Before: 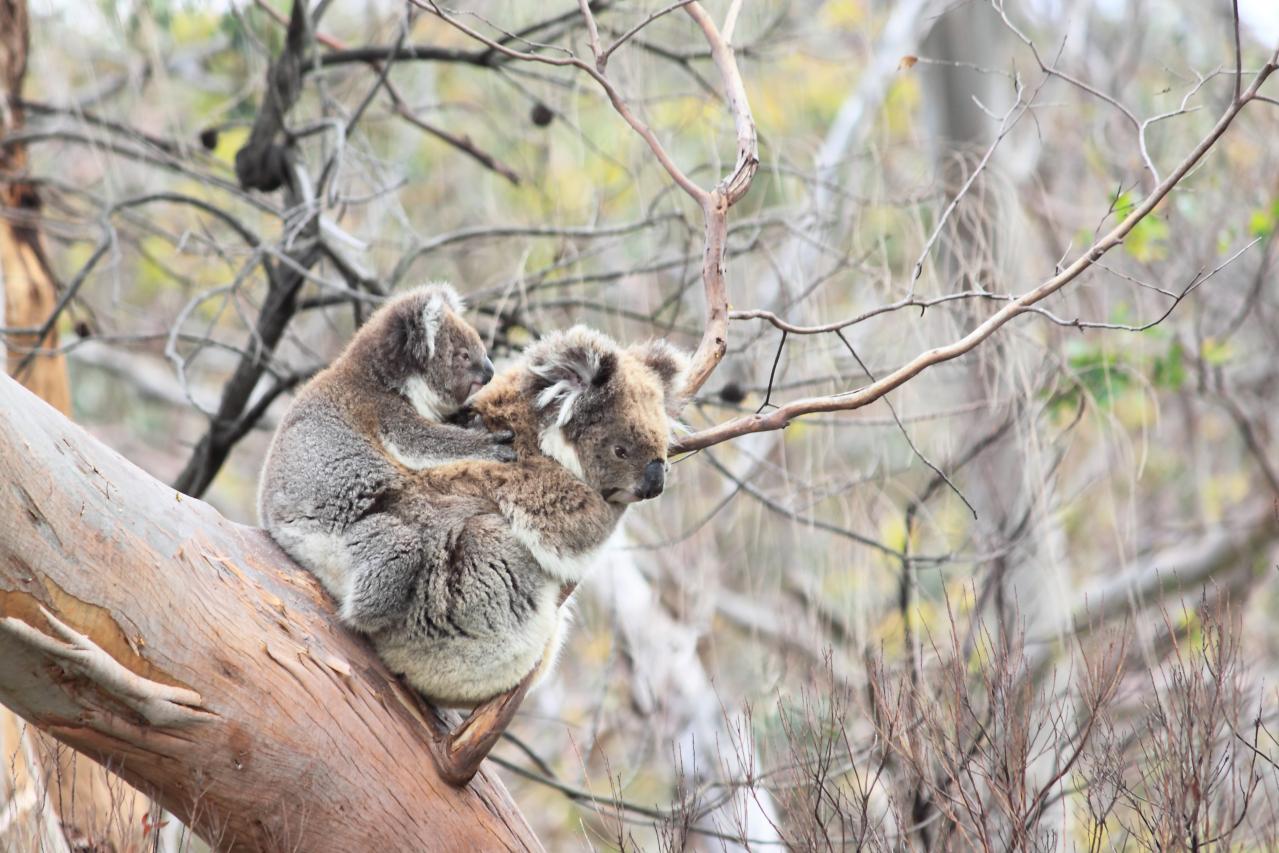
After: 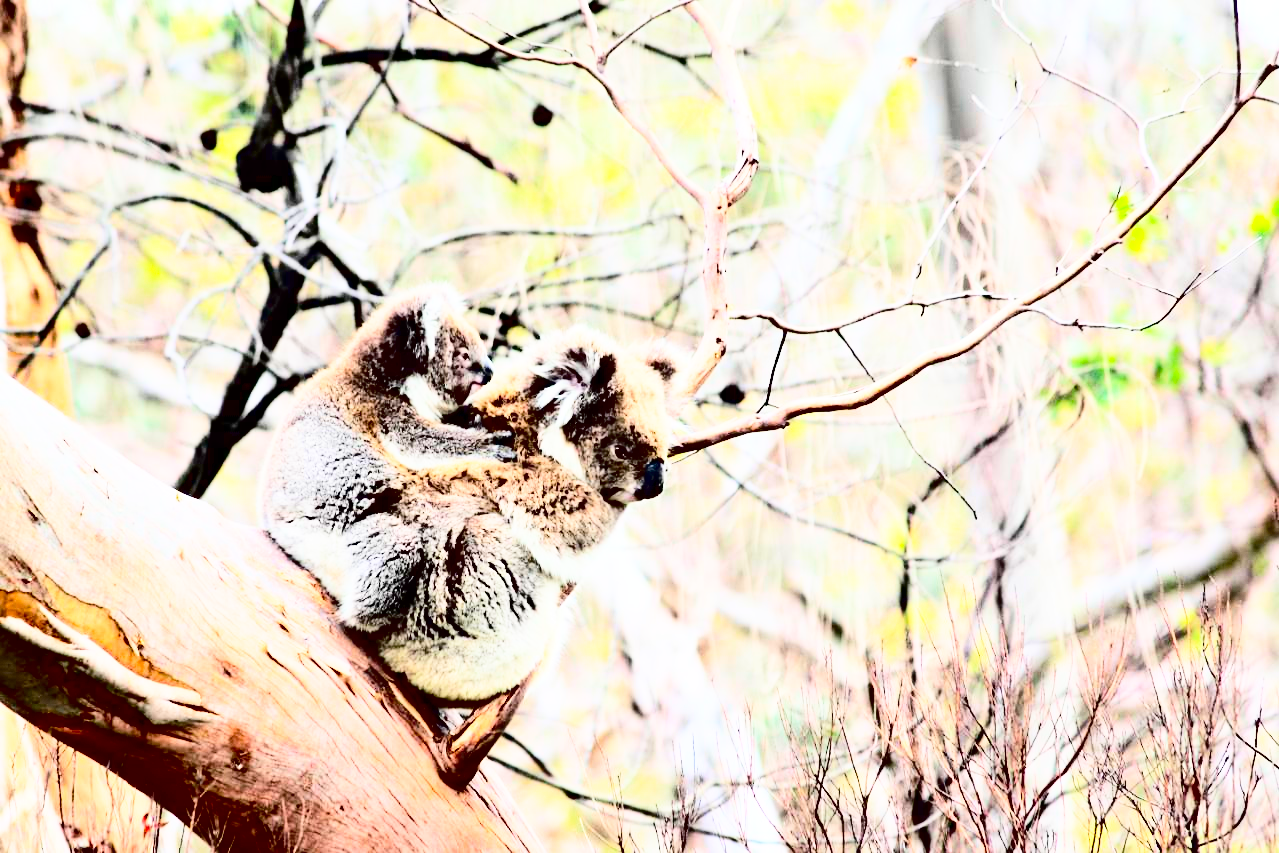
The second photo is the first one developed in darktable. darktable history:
contrast brightness saturation: contrast 0.77, brightness -1, saturation 1
base curve: curves: ch0 [(0, 0) (0.028, 0.03) (0.121, 0.232) (0.46, 0.748) (0.859, 0.968) (1, 1)], preserve colors none
